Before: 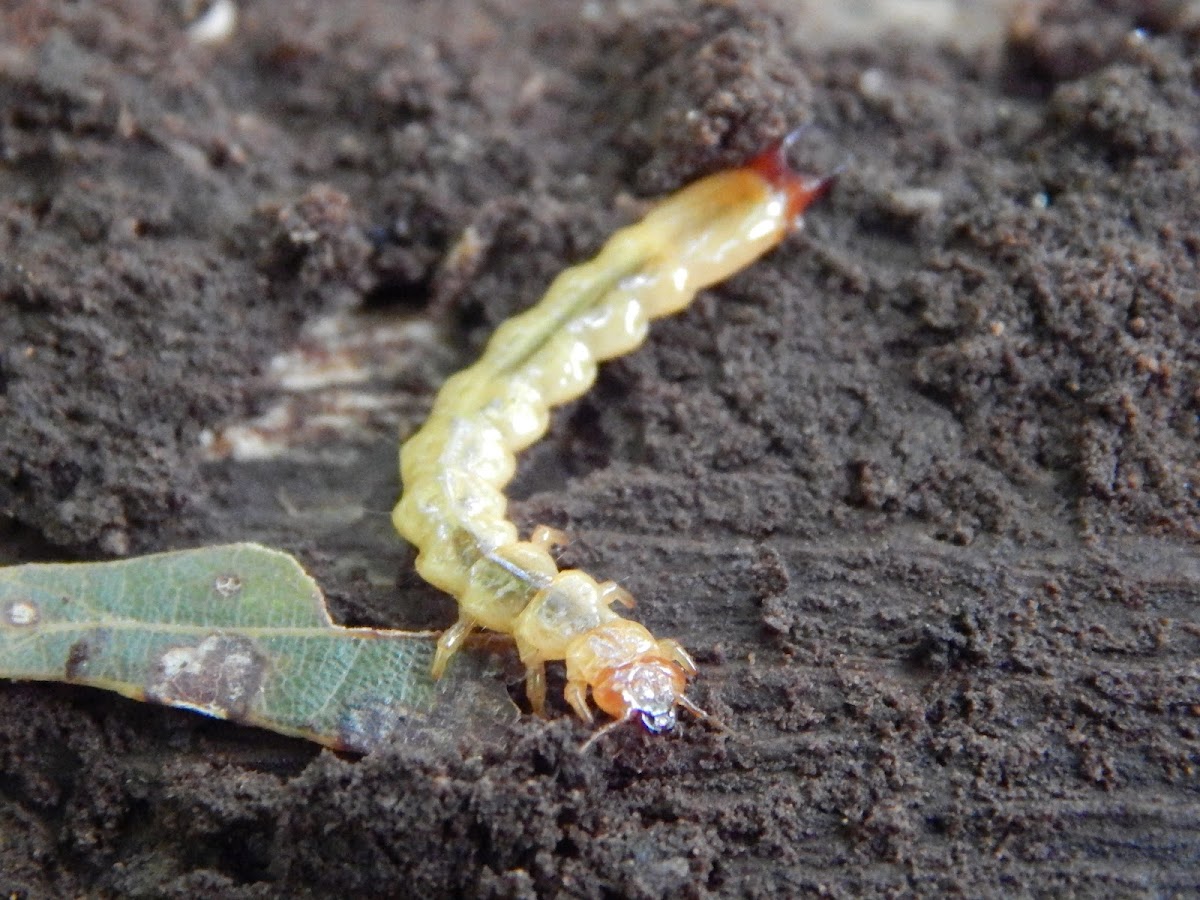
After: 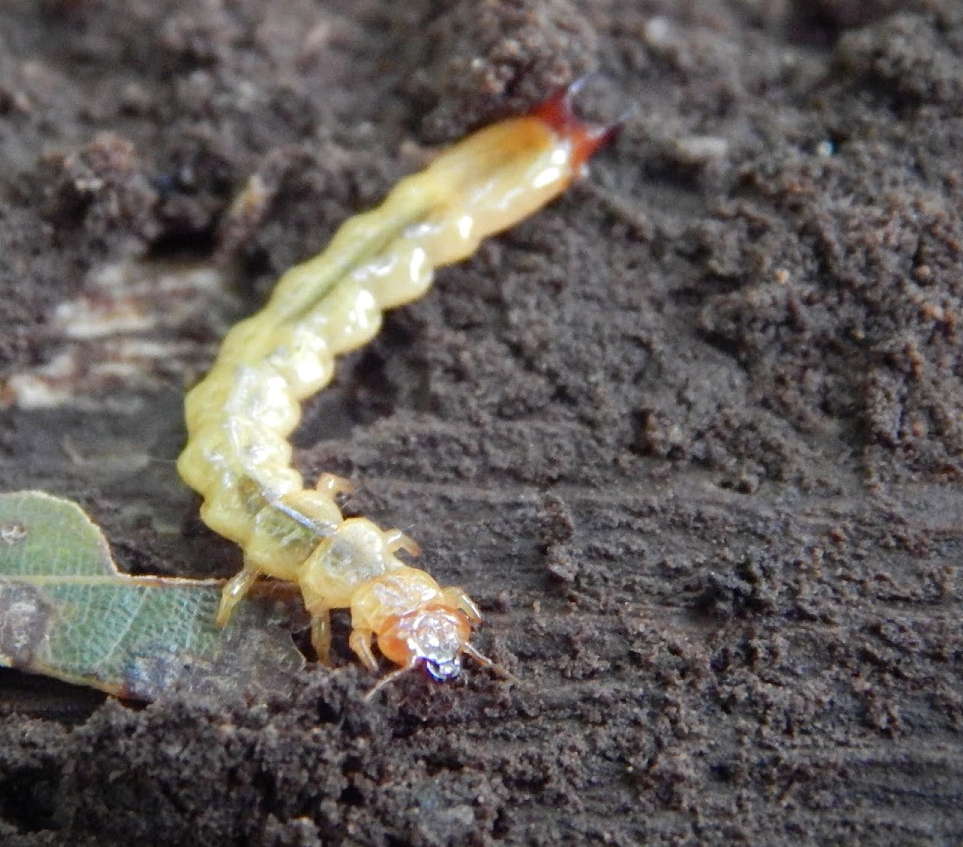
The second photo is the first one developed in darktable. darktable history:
vignetting: fall-off start 100.37%, fall-off radius 65.4%, automatic ratio true
crop and rotate: left 17.991%, top 5.836%, right 1.739%
tone equalizer: edges refinement/feathering 500, mask exposure compensation -1.57 EV, preserve details no
